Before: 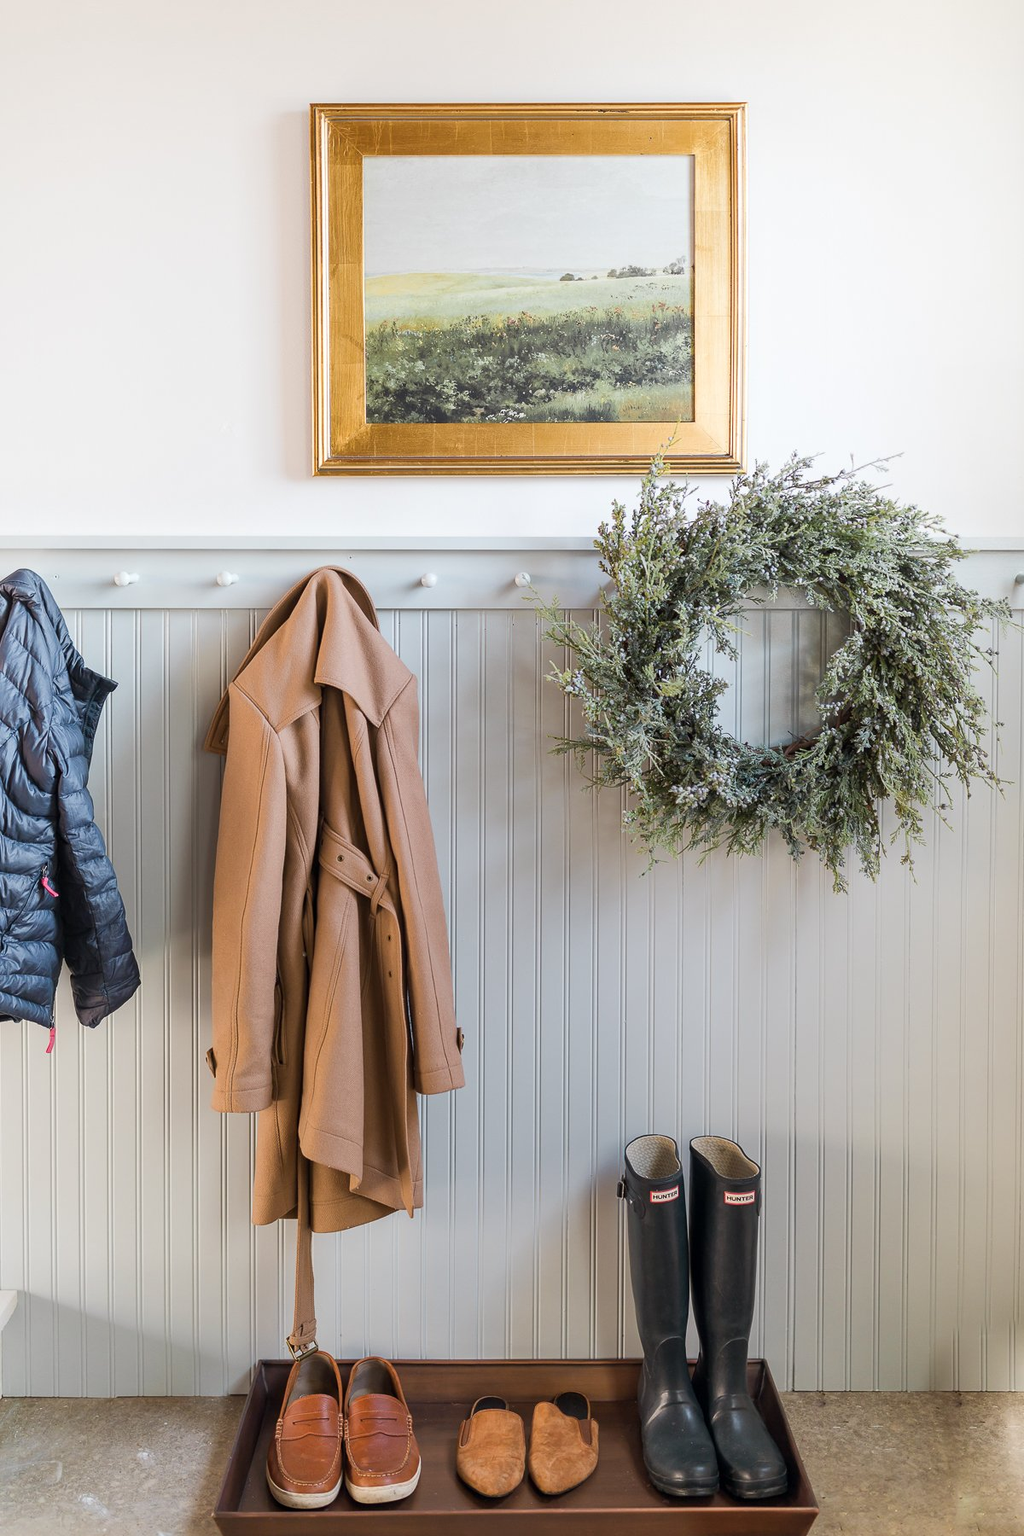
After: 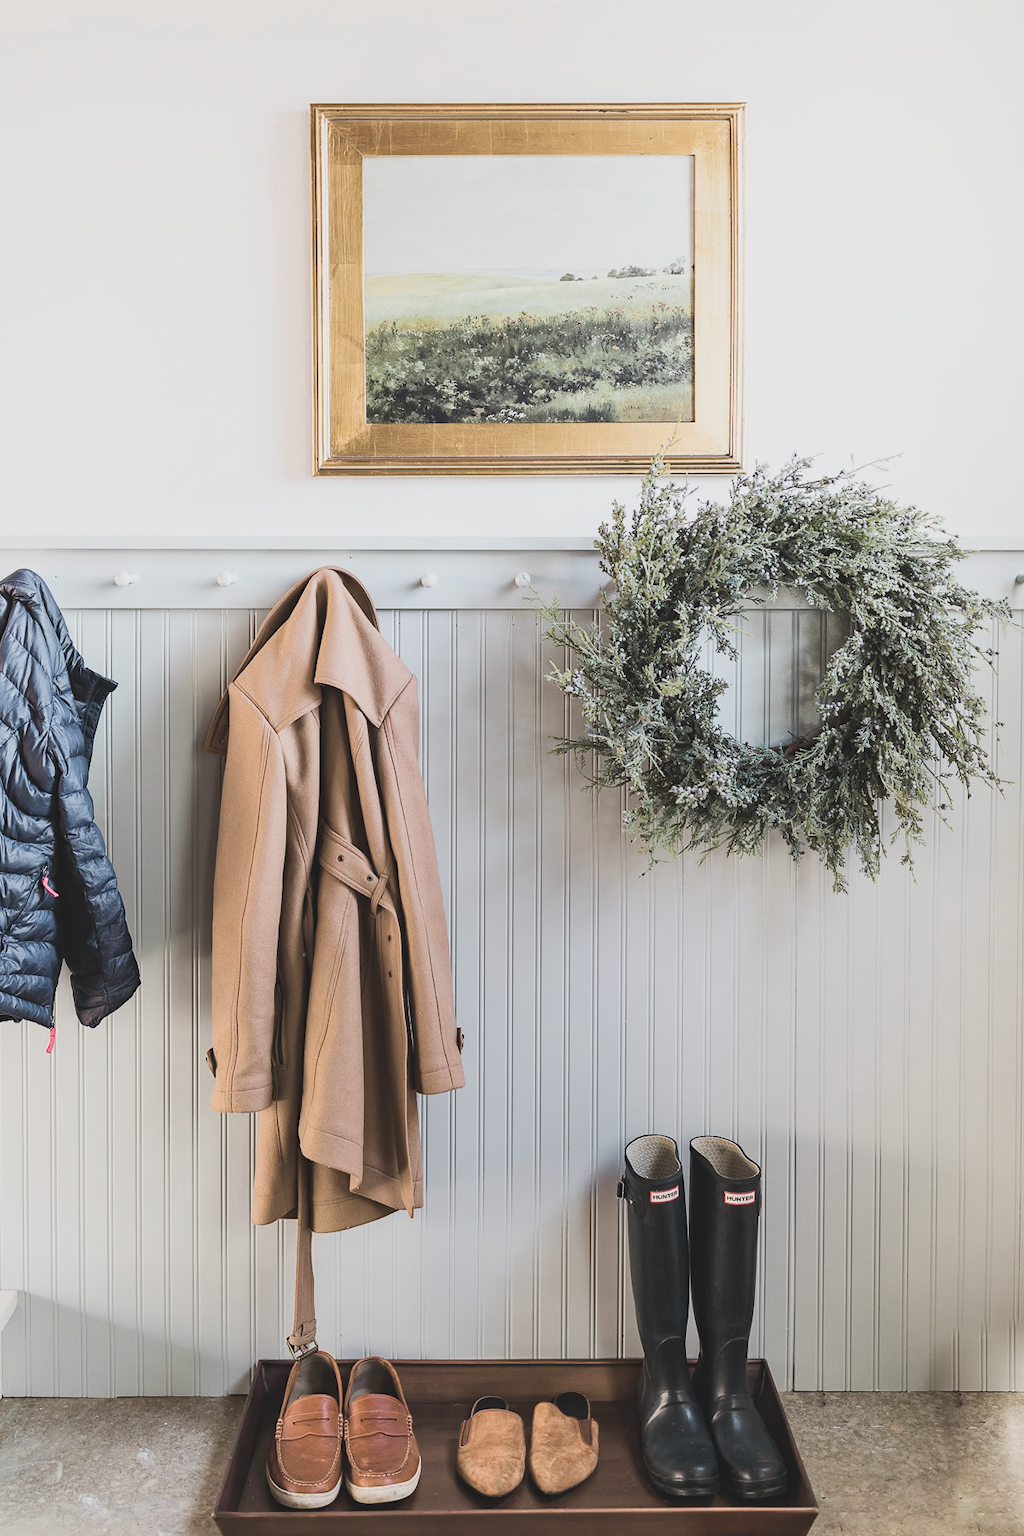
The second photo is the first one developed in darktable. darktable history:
haze removal: compatibility mode true, adaptive false
sigmoid: contrast 1.54, target black 0
exposure: black level correction -0.036, exposure -0.497 EV, compensate highlight preservation false
contrast brightness saturation: contrast 0.2, brightness 0.16, saturation 0.22
color zones: curves: ch0 [(0, 0.559) (0.153, 0.551) (0.229, 0.5) (0.429, 0.5) (0.571, 0.5) (0.714, 0.5) (0.857, 0.5) (1, 0.559)]; ch1 [(0, 0.417) (0.112, 0.336) (0.213, 0.26) (0.429, 0.34) (0.571, 0.35) (0.683, 0.331) (0.857, 0.344) (1, 0.417)]
